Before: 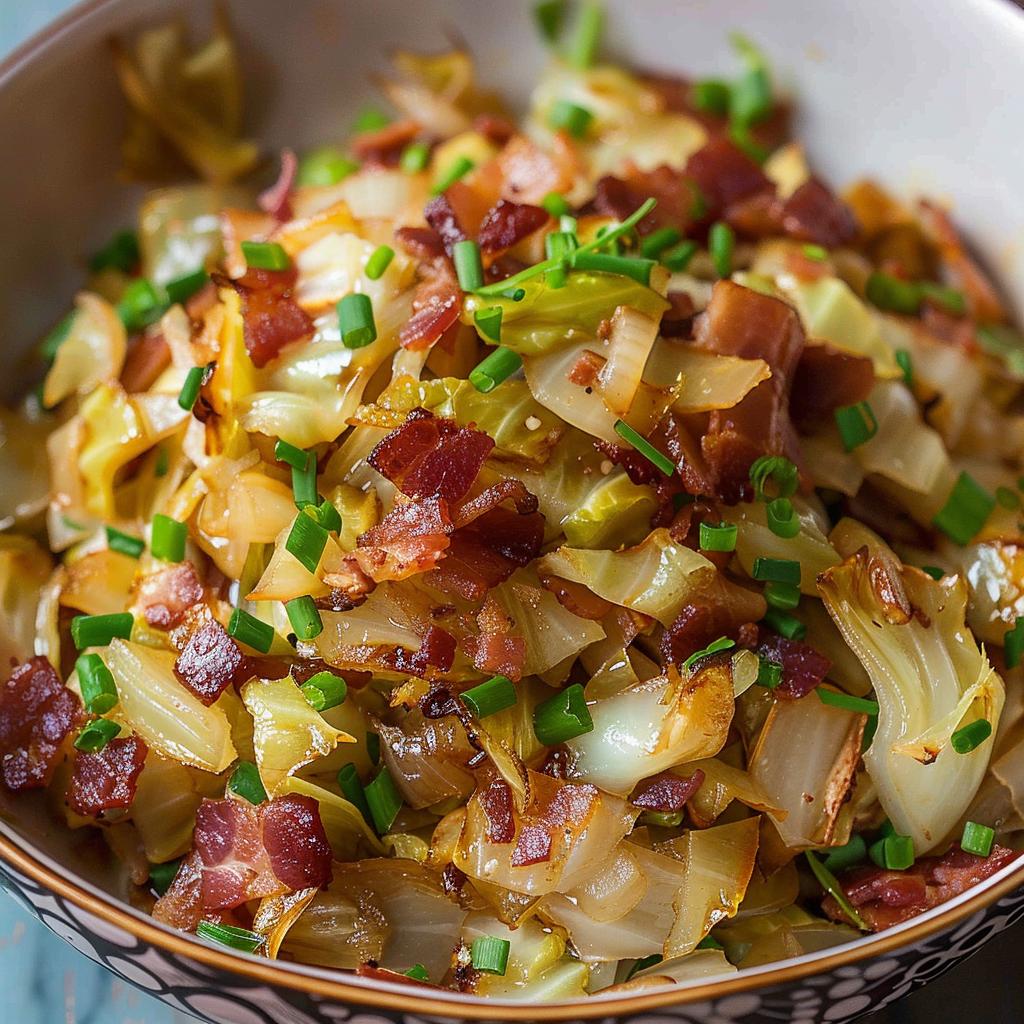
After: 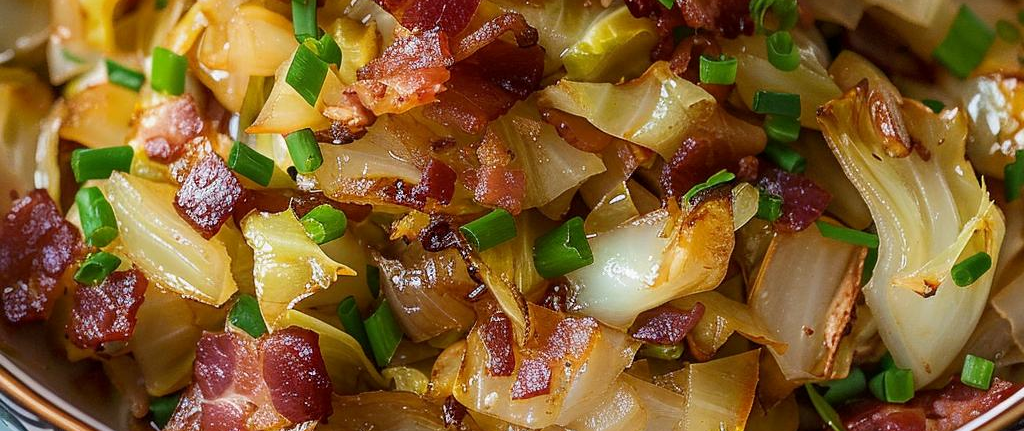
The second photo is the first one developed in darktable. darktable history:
crop: top 45.607%, bottom 12.272%
exposure: black level correction 0.001, compensate highlight preservation false
